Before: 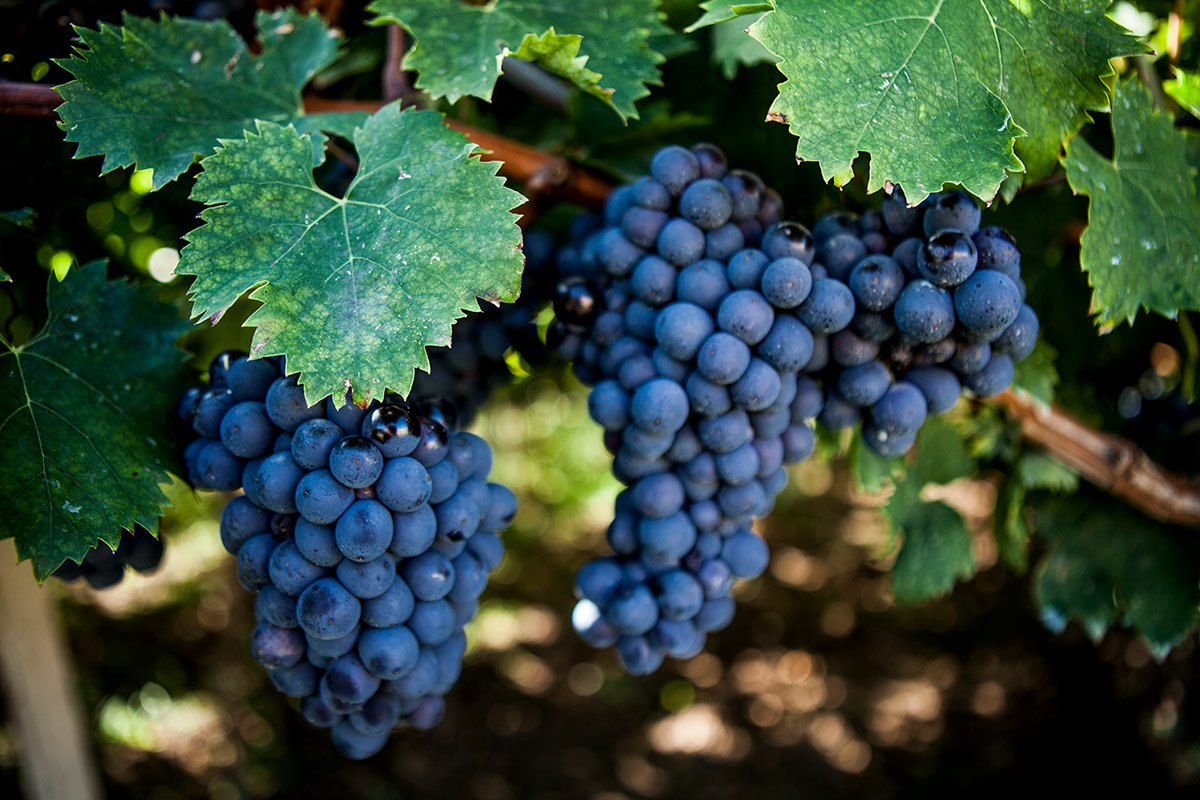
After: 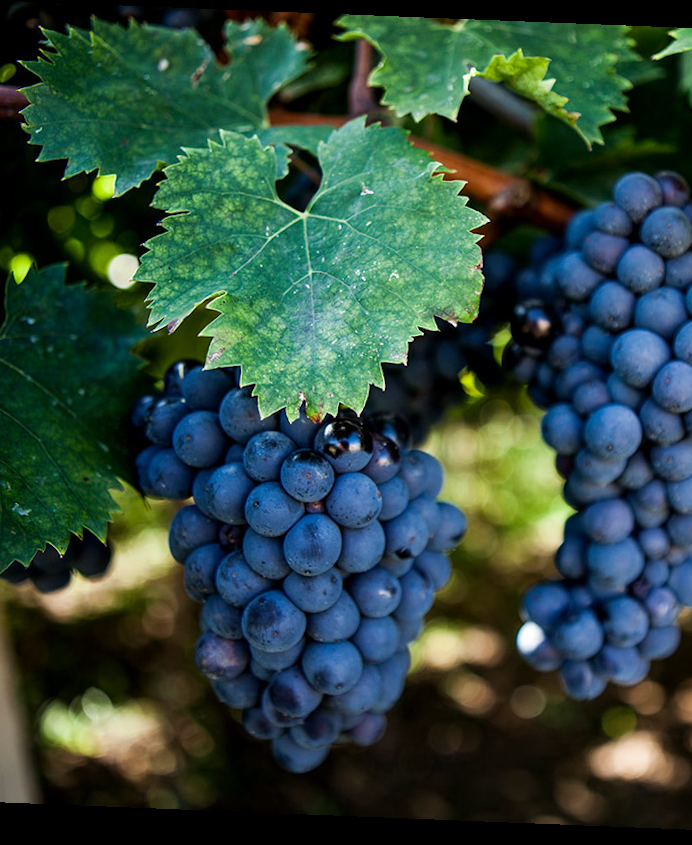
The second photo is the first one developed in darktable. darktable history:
crop: left 5.114%, right 38.589%
rotate and perspective: rotation 2.27°, automatic cropping off
